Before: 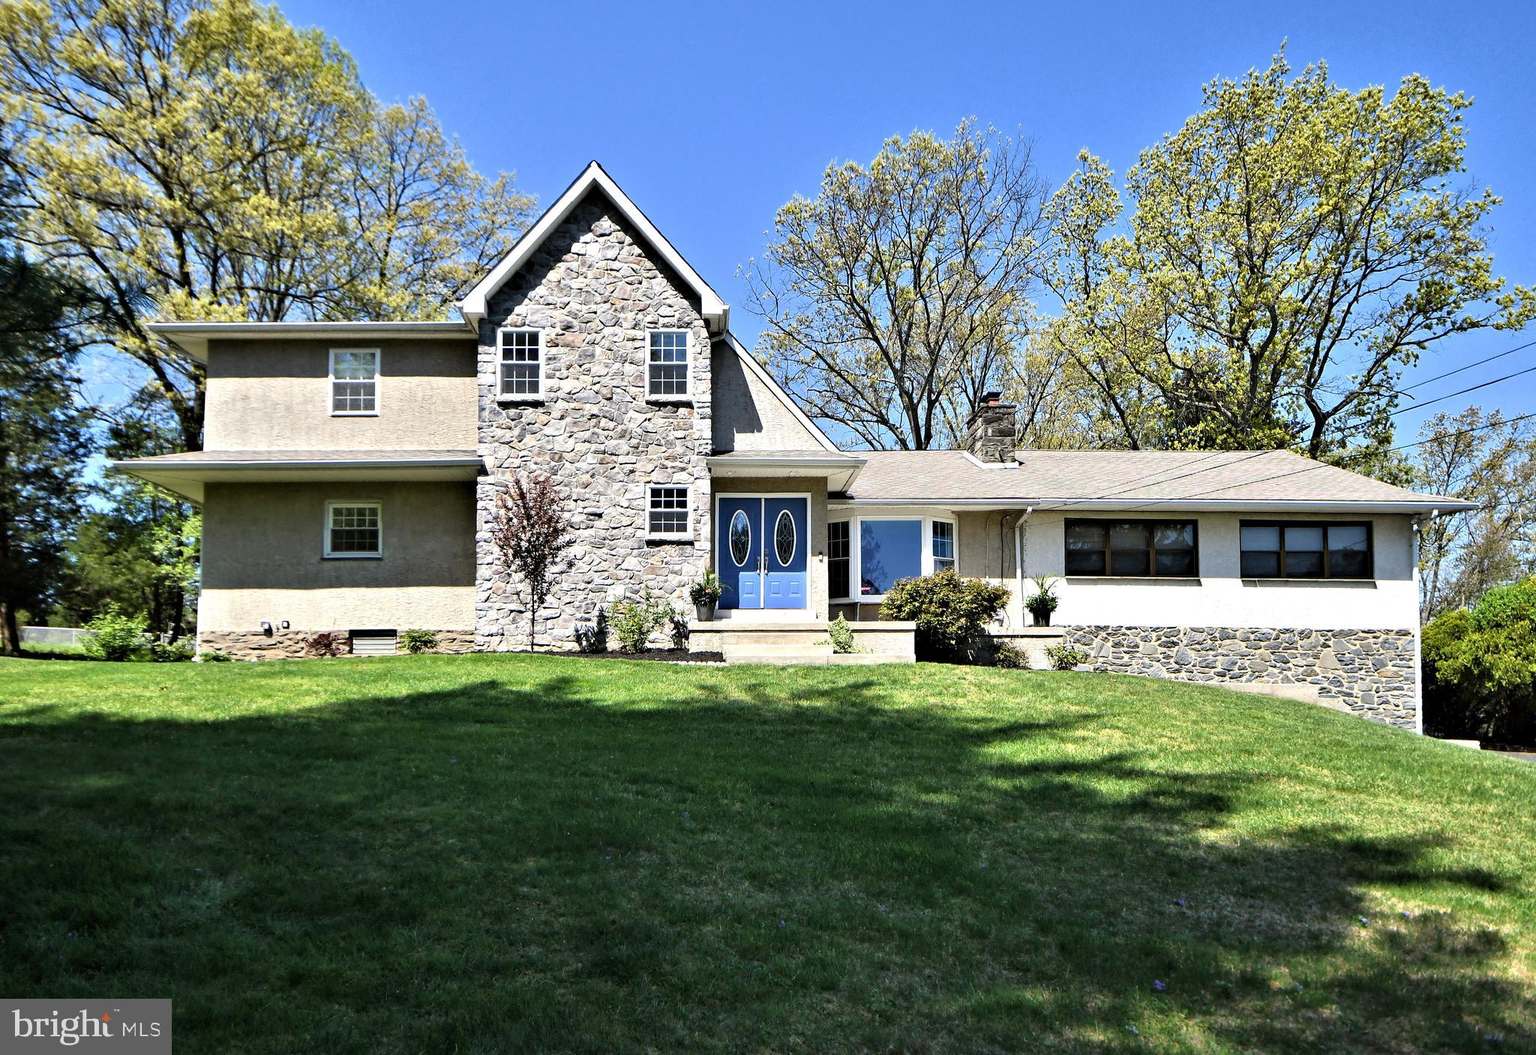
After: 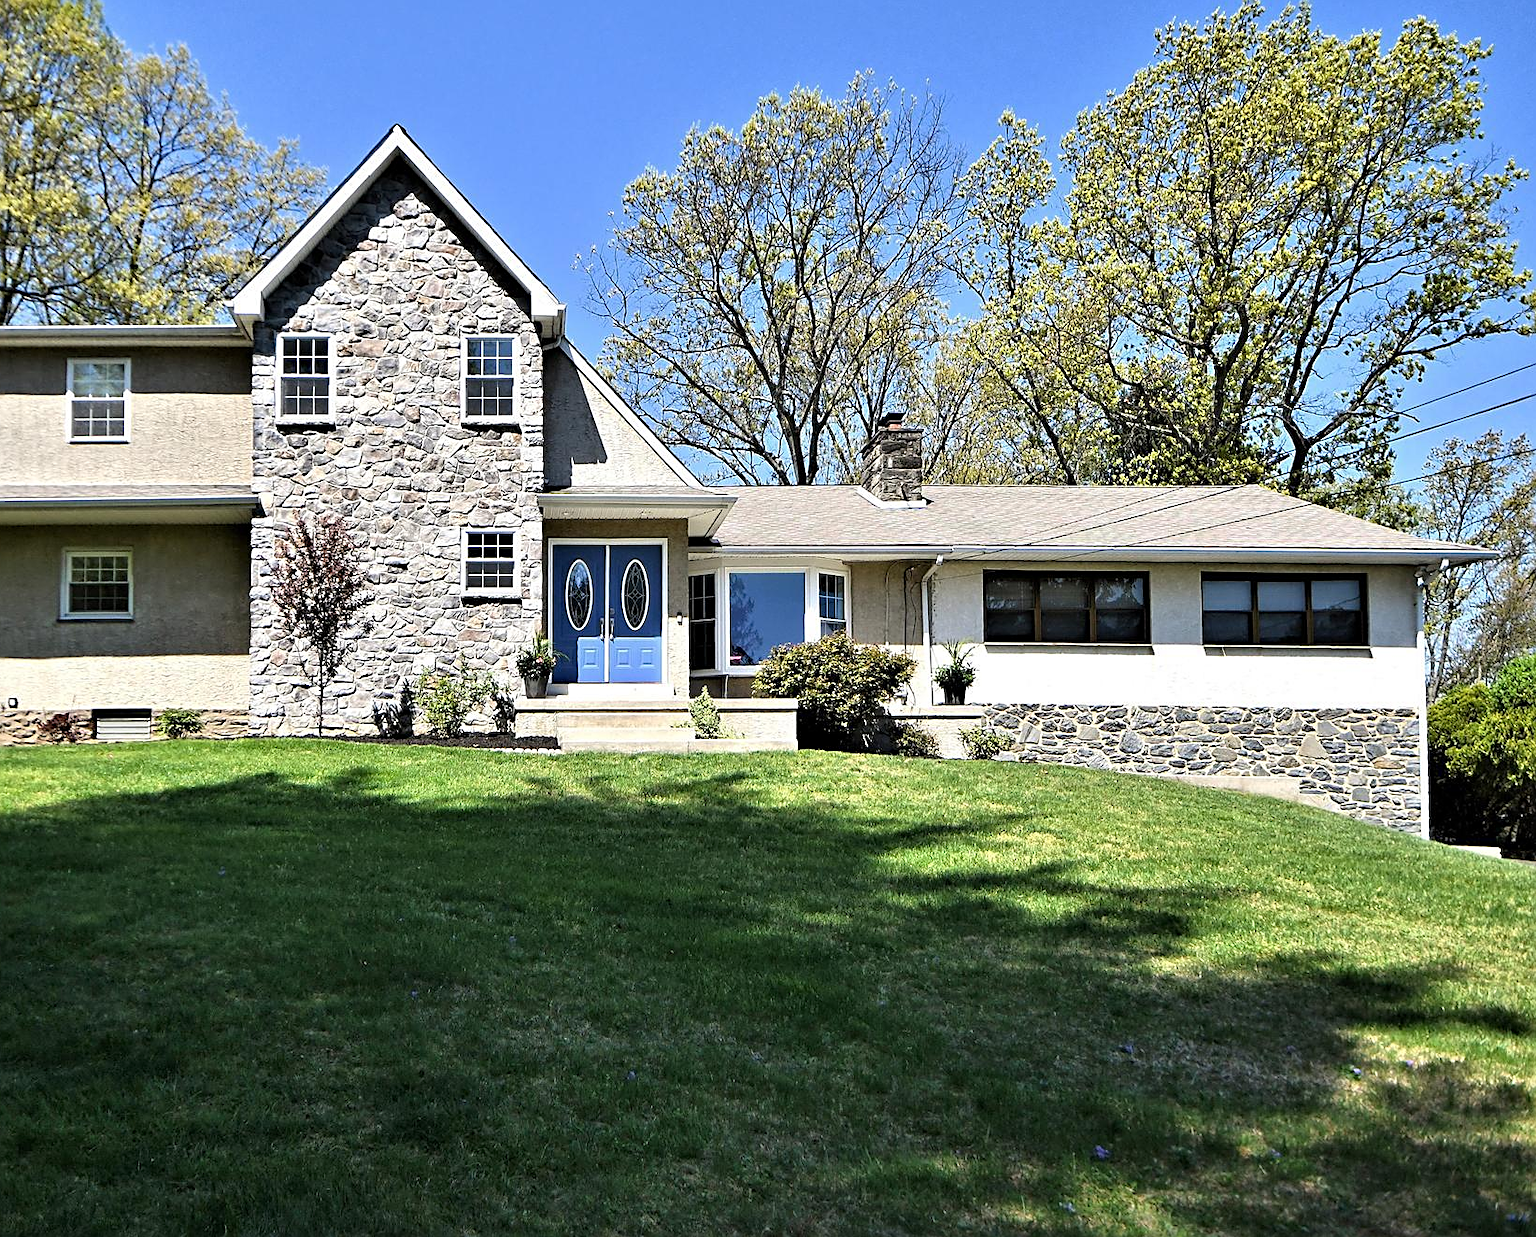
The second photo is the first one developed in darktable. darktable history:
crop and rotate: left 17.959%, top 5.771%, right 1.742%
sharpen: on, module defaults
